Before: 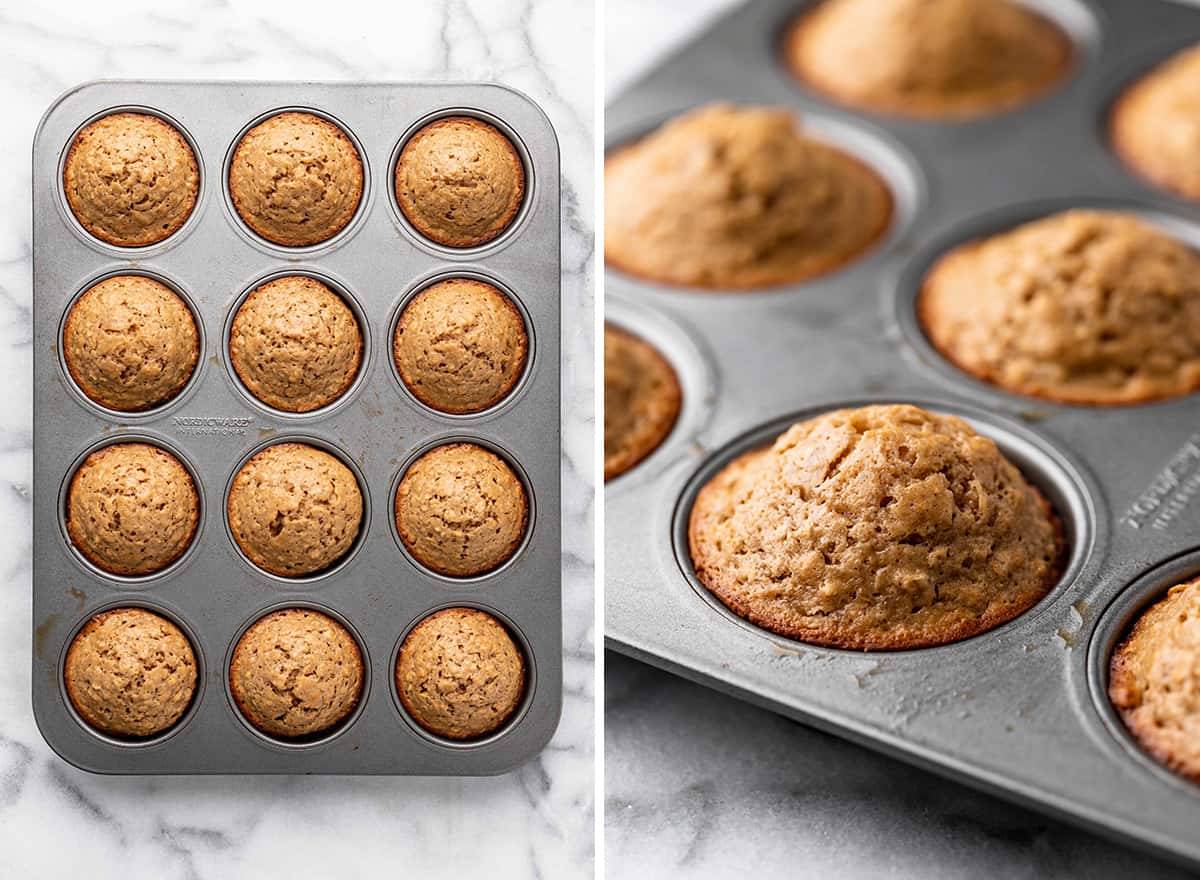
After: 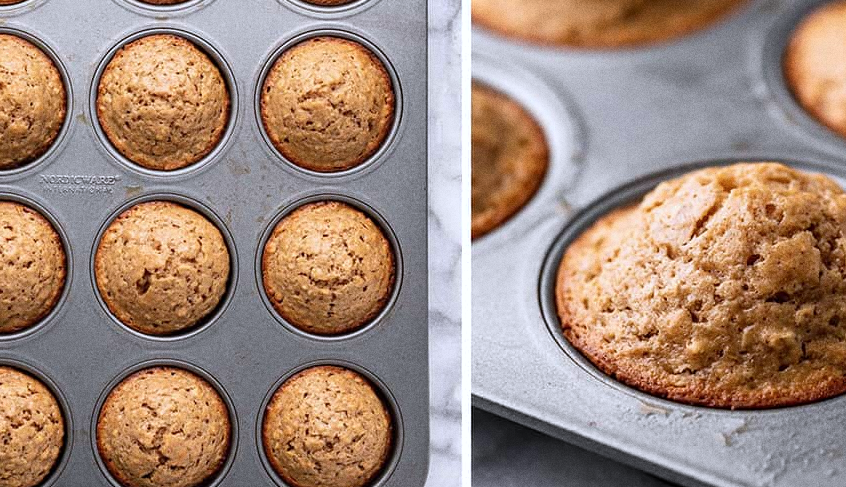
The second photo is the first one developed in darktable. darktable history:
grain: on, module defaults
color calibration: illuminant as shot in camera, x 0.358, y 0.373, temperature 4628.91 K
local contrast: mode bilateral grid, contrast 15, coarseness 36, detail 105%, midtone range 0.2
crop: left 11.123%, top 27.61%, right 18.3%, bottom 17.034%
